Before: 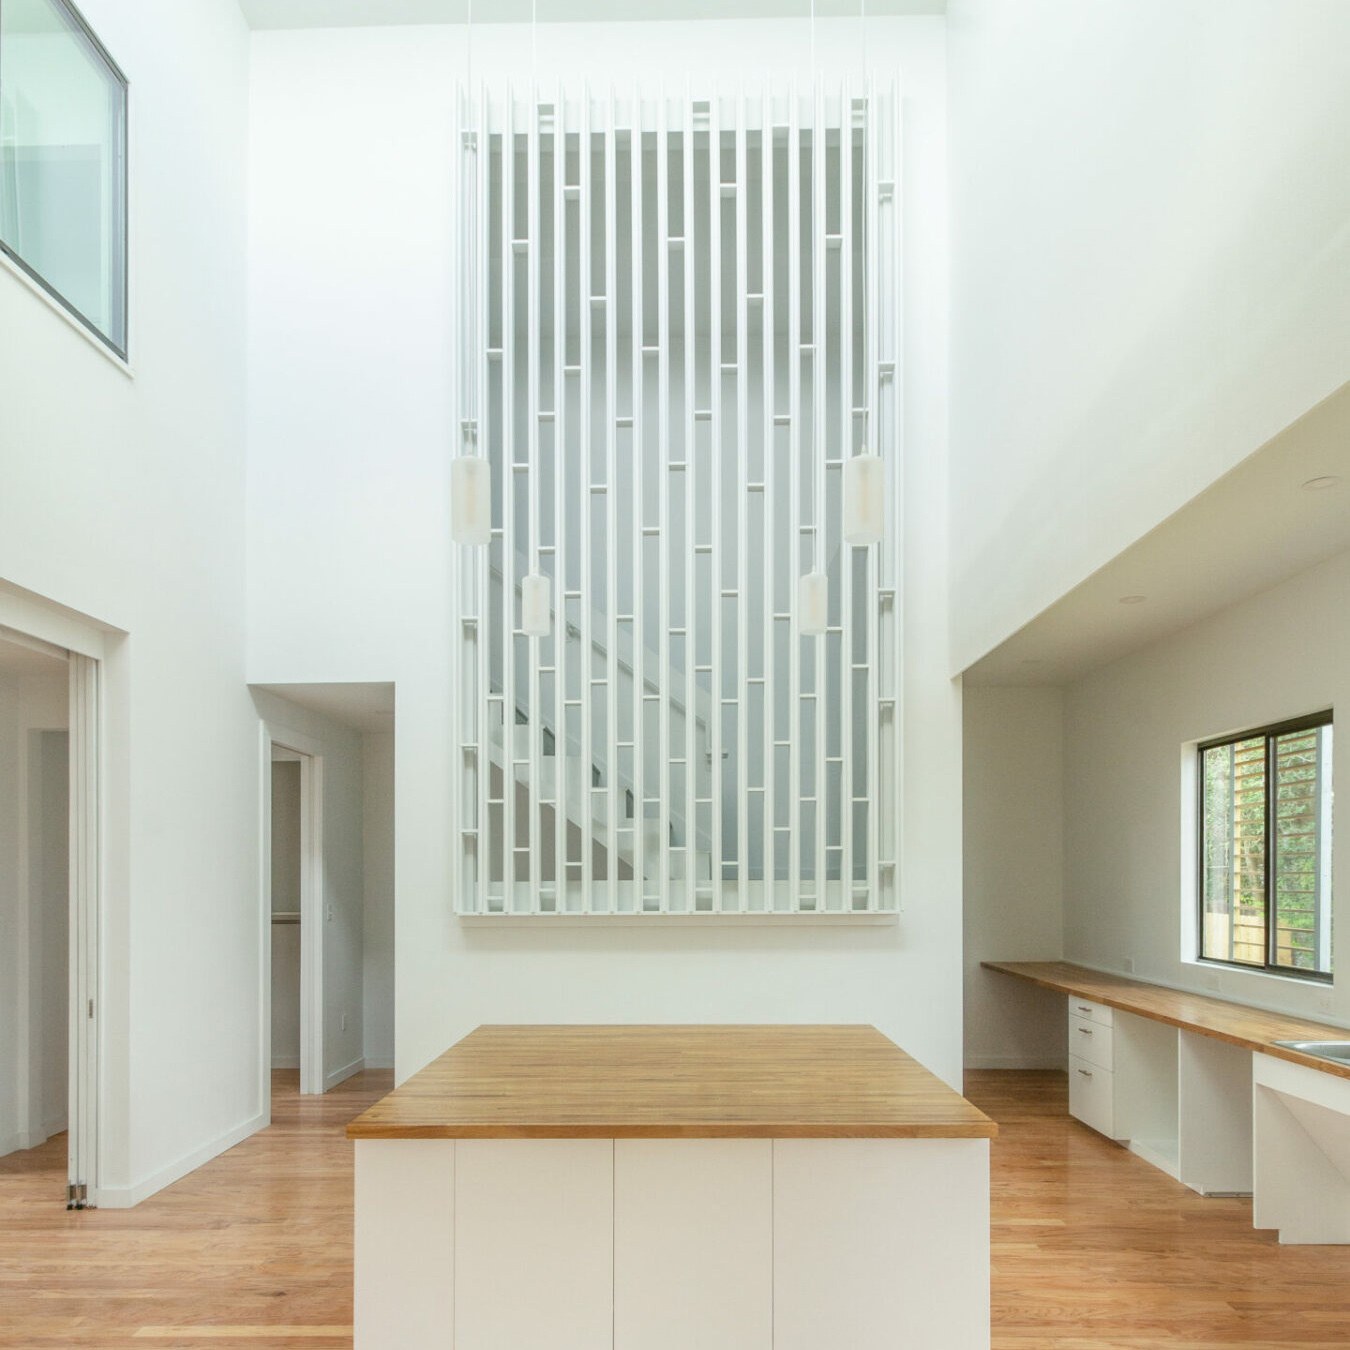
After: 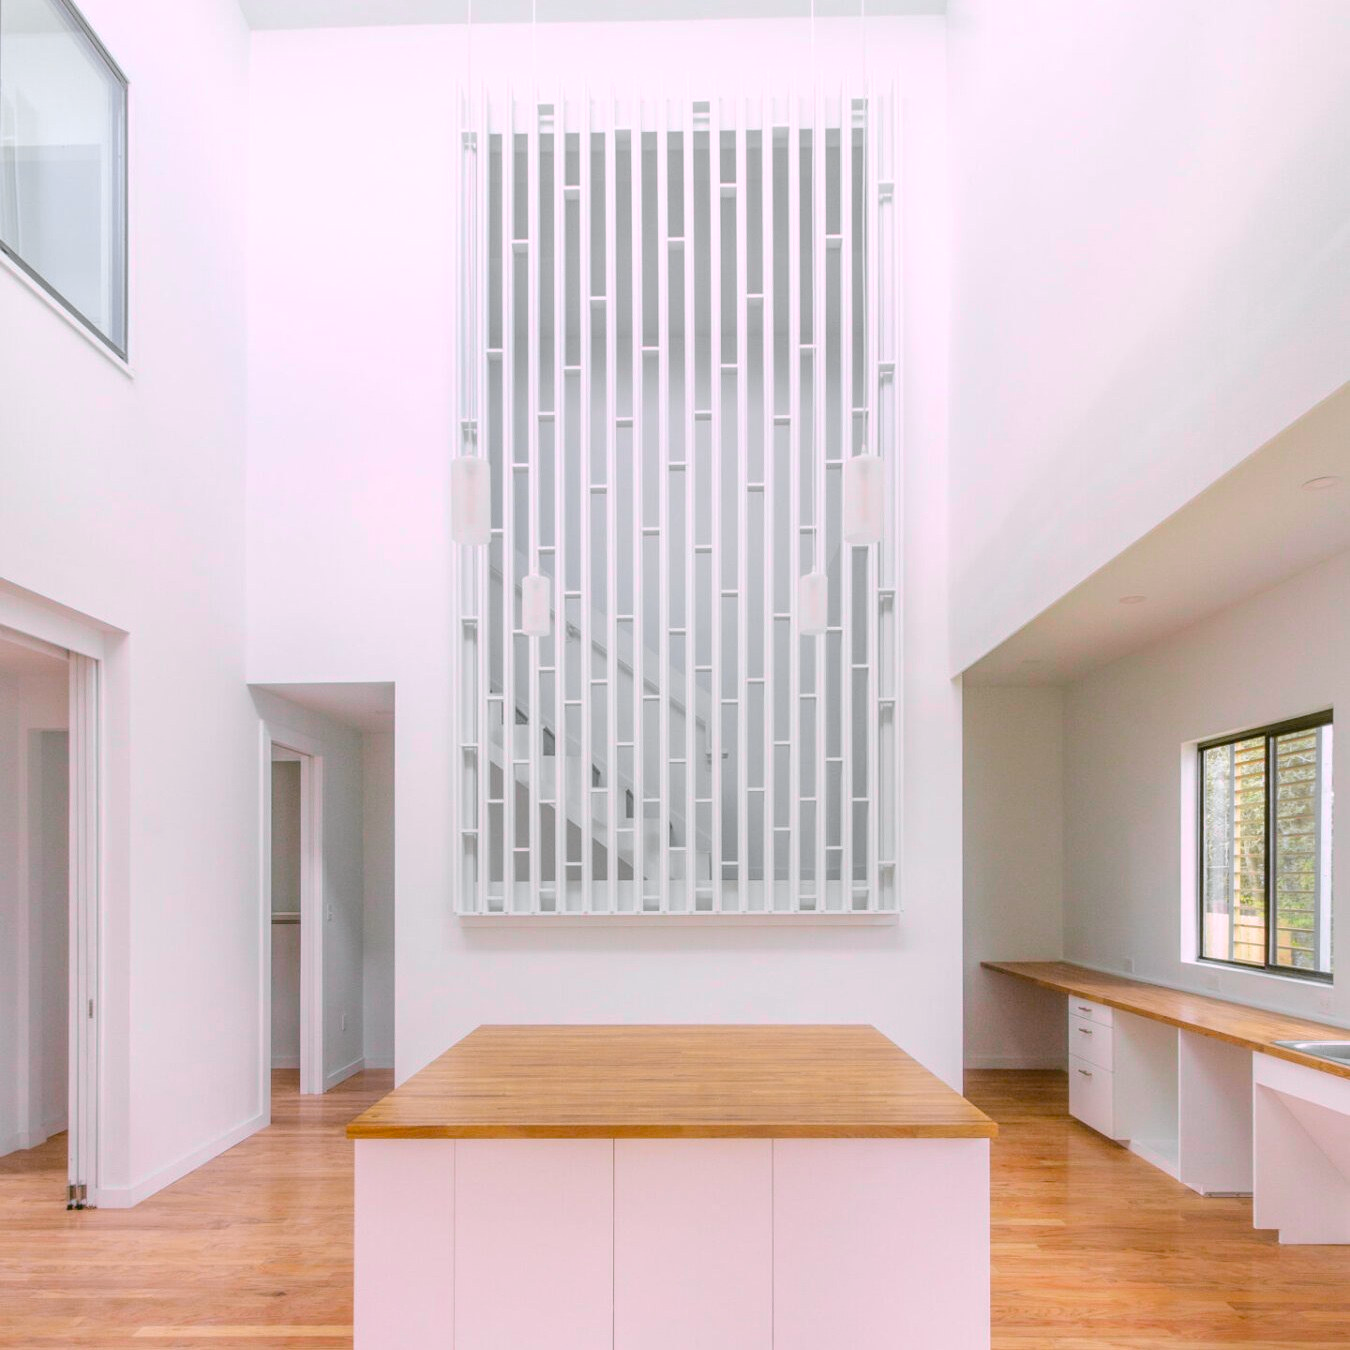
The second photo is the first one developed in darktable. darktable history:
tone curve: curves: ch0 [(0, 0.012) (0.036, 0.035) (0.274, 0.288) (0.504, 0.536) (0.844, 0.84) (1, 0.983)]; ch1 [(0, 0) (0.389, 0.403) (0.462, 0.486) (0.499, 0.498) (0.511, 0.502) (0.536, 0.547) (0.579, 0.578) (0.626, 0.645) (0.749, 0.781) (1, 1)]; ch2 [(0, 0) (0.457, 0.486) (0.5, 0.5) (0.557, 0.561) (0.614, 0.622) (0.704, 0.732) (1, 1)], color space Lab, independent channels, preserve colors none
white balance: red 1.066, blue 1.119
color balance rgb: linear chroma grading › global chroma 6.48%, perceptual saturation grading › global saturation 12.96%, global vibrance 6.02%
